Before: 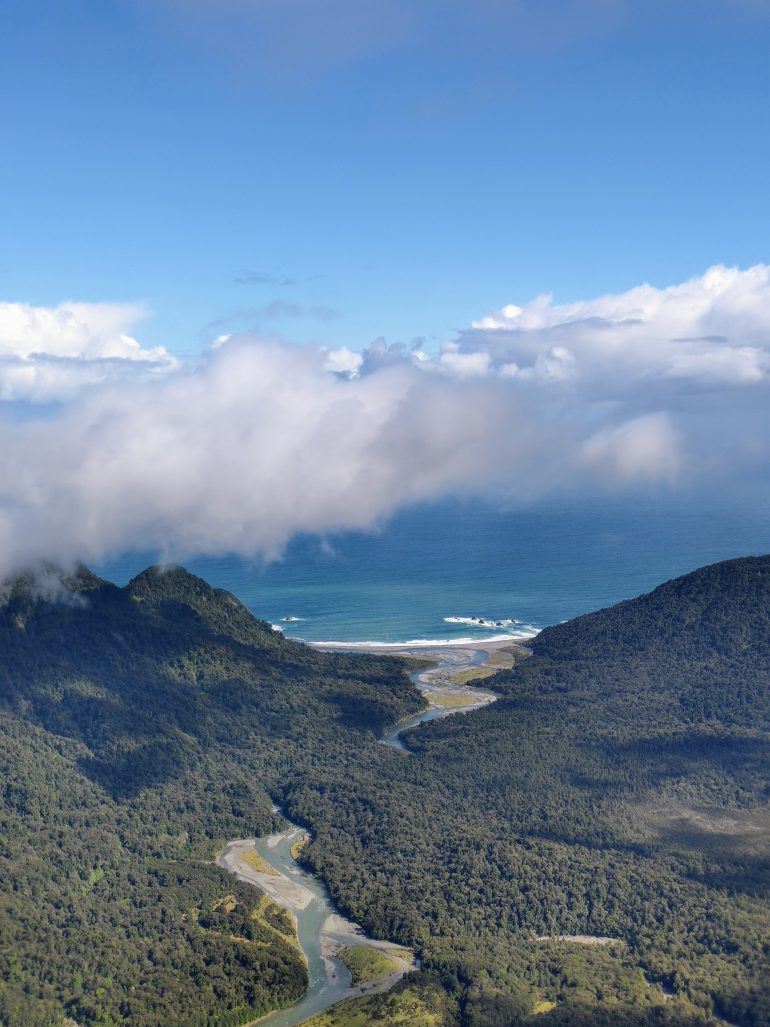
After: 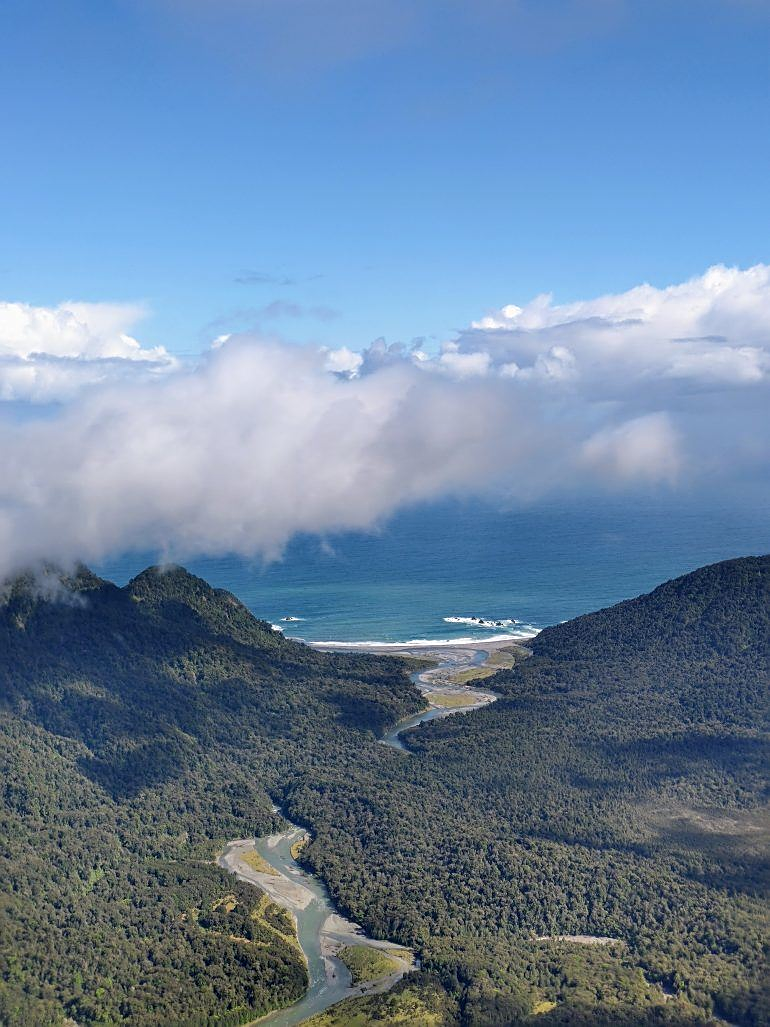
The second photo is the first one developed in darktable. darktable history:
sharpen: on, module defaults
tone equalizer: on, module defaults
white balance: emerald 1
